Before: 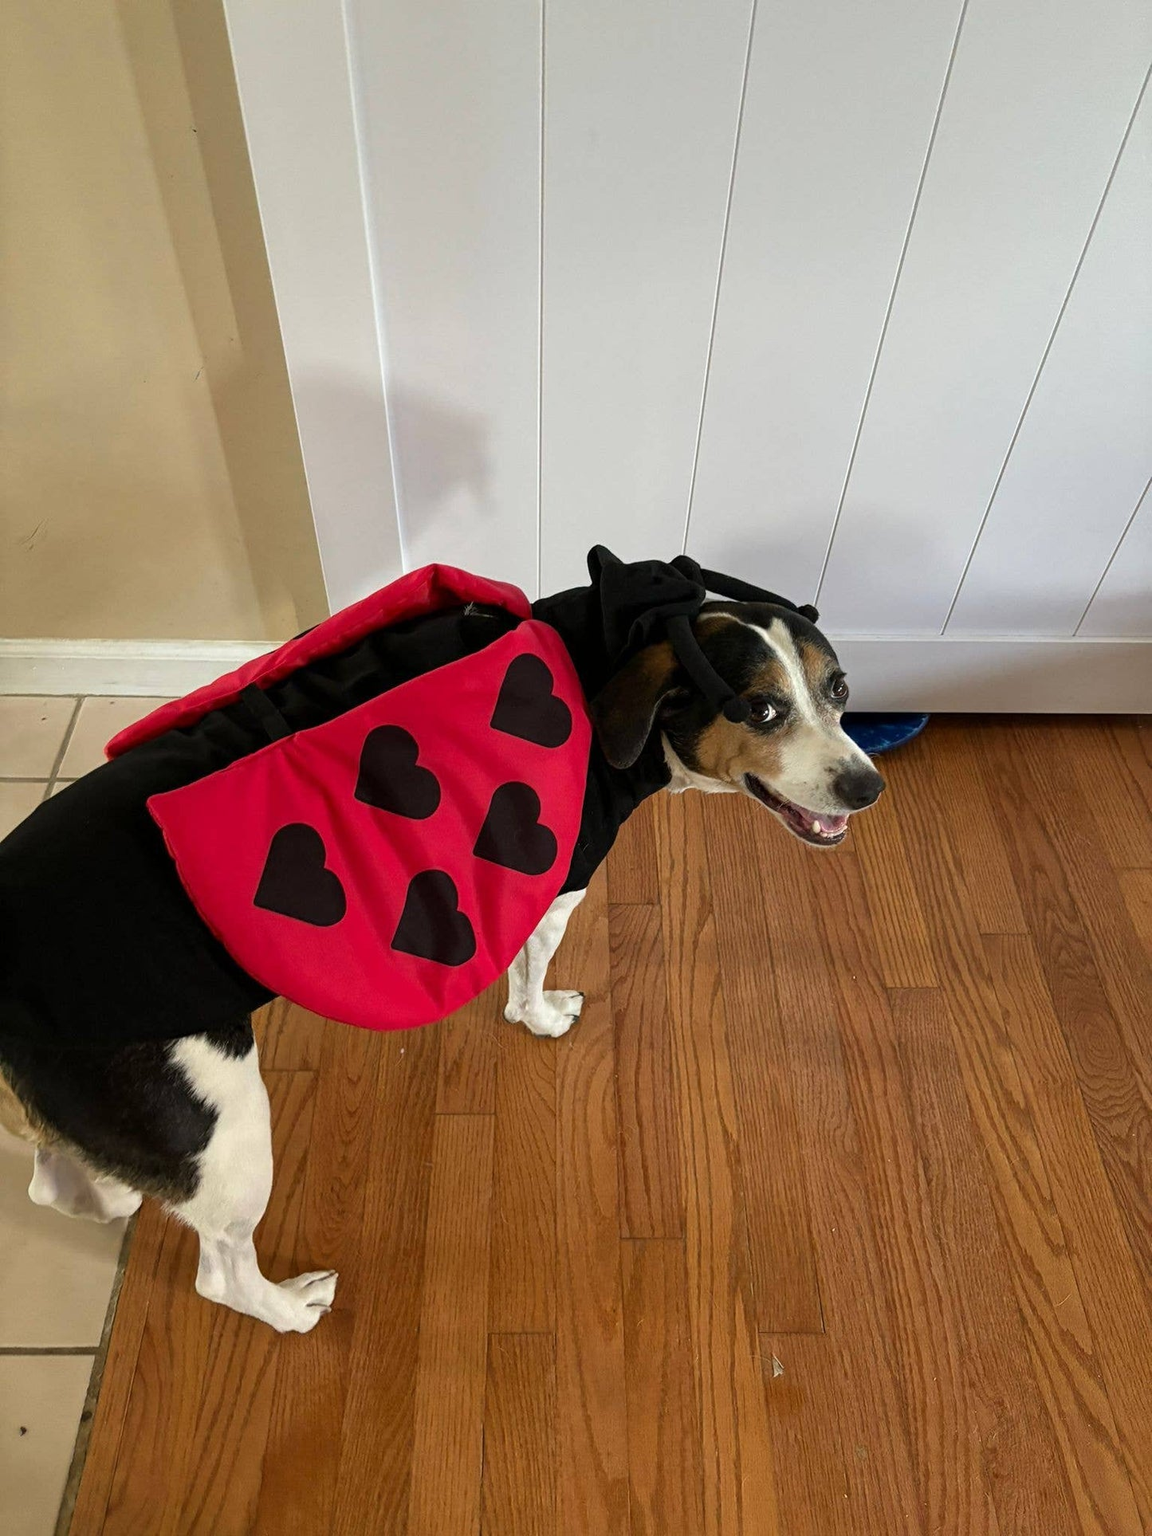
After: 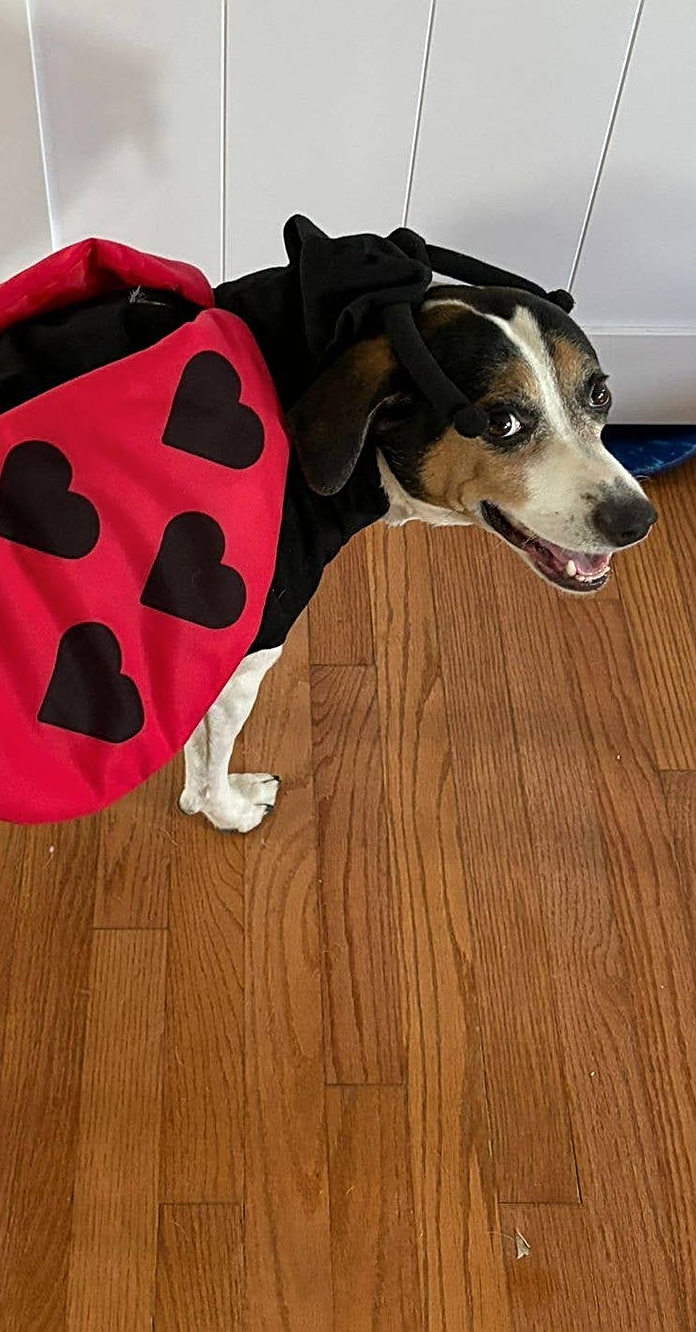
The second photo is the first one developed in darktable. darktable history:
sharpen: on, module defaults
crop: left 31.355%, top 24.377%, right 20.414%, bottom 6.459%
shadows and highlights: shadows 30.84, highlights -0.16, highlights color adjustment 32.3%, soften with gaussian
